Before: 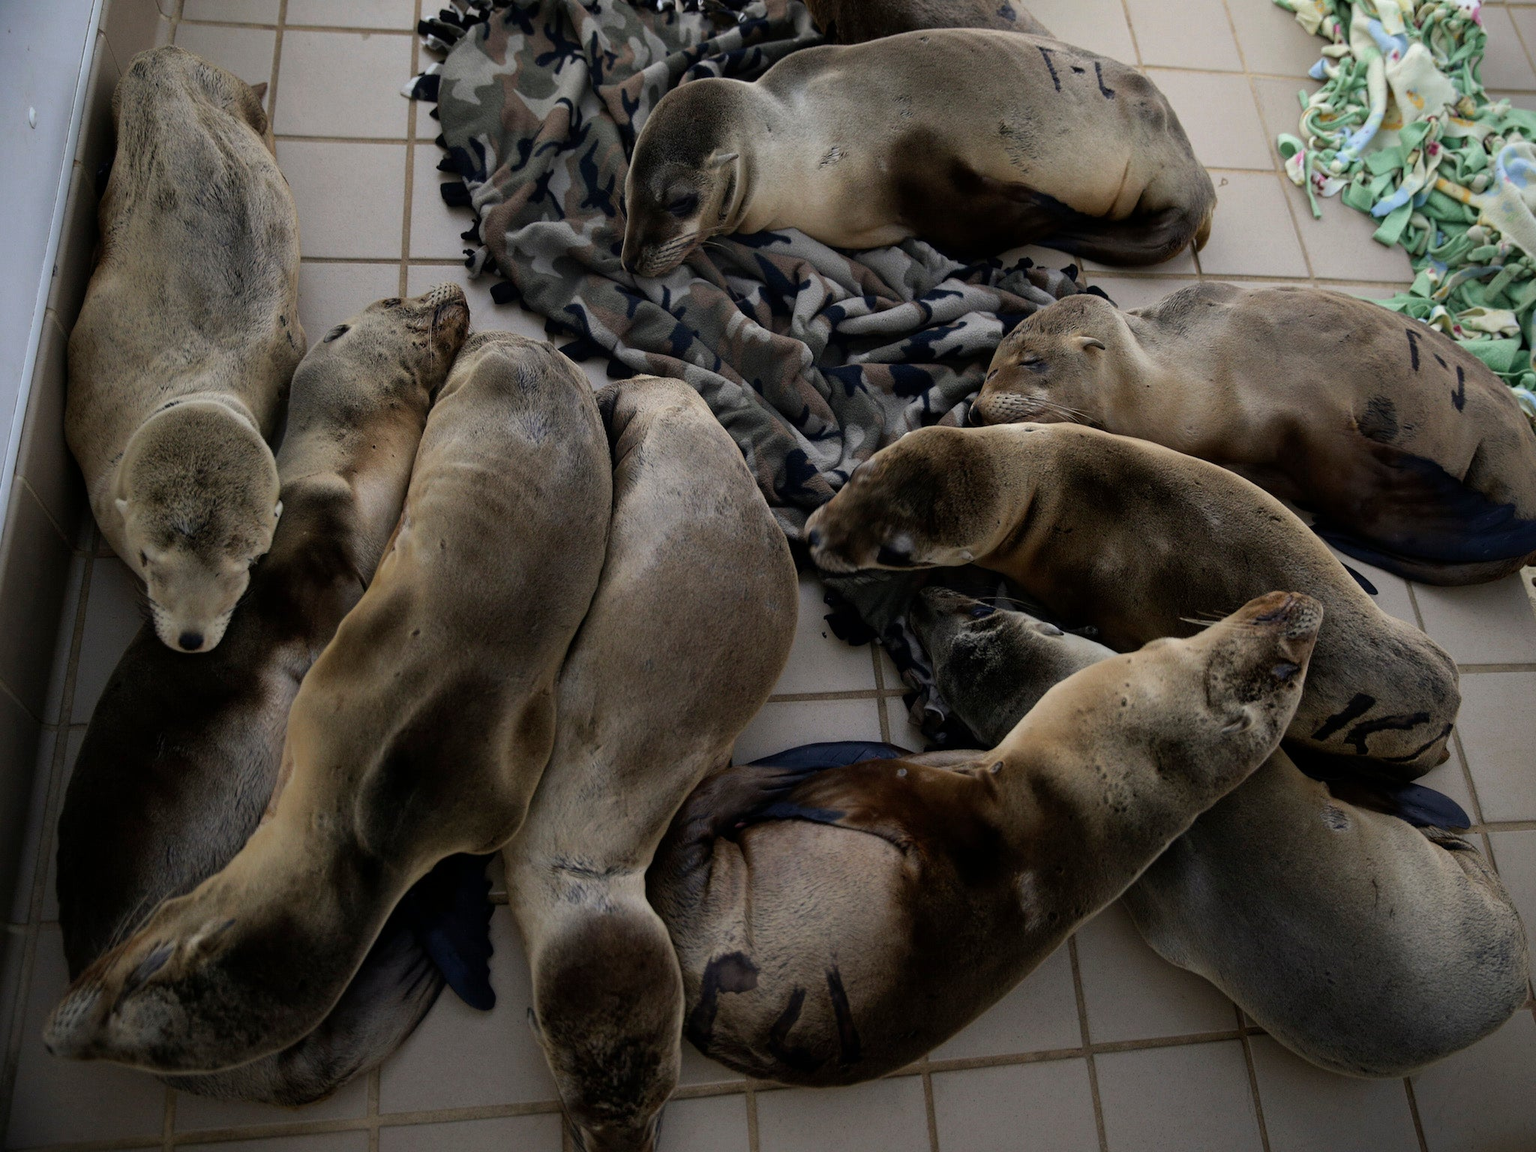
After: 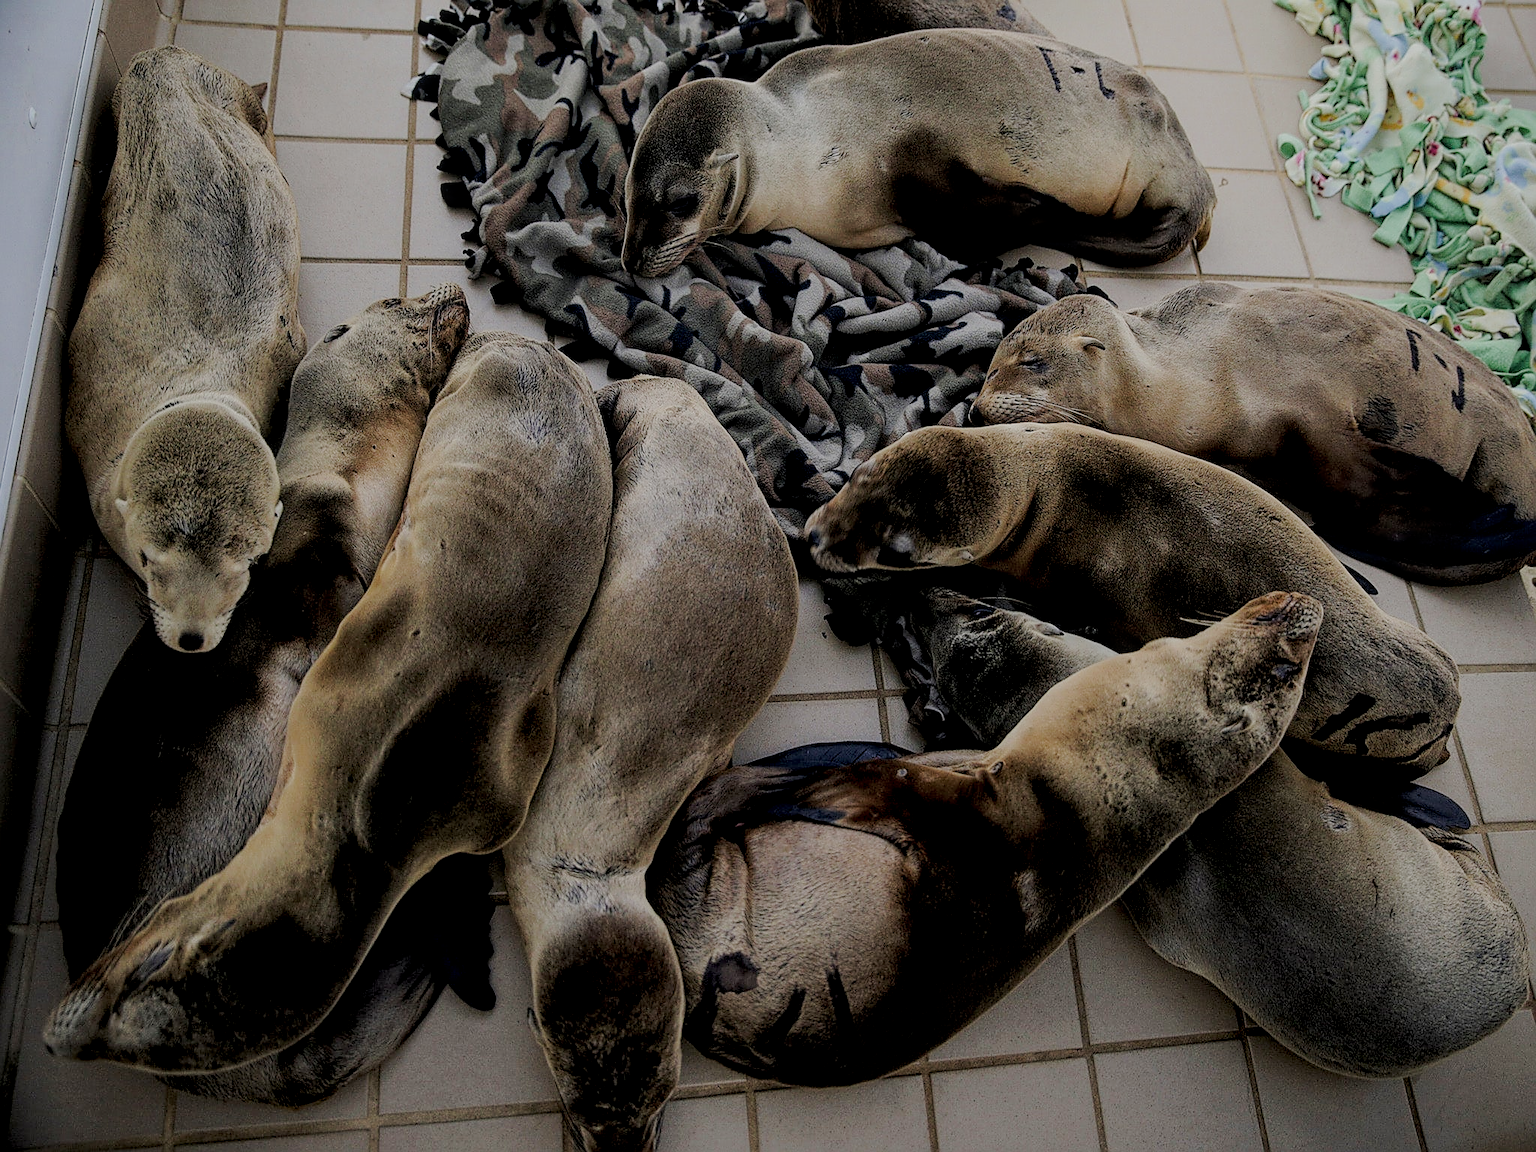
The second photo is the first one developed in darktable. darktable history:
exposure: exposure 0.296 EV, compensate highlight preservation false
sharpen: radius 1.421, amount 1.254, threshold 0.711
filmic rgb: black relative exposure -8.01 EV, white relative exposure 8.02 EV, hardness 2.46, latitude 10.05%, contrast 0.725, highlights saturation mix 9.76%, shadows ↔ highlights balance 1.7%
tone curve: curves: ch0 [(0, 0) (0.068, 0.031) (0.175, 0.132) (0.337, 0.304) (0.498, 0.511) (0.748, 0.762) (0.993, 0.954)]; ch1 [(0, 0) (0.294, 0.184) (0.359, 0.34) (0.362, 0.35) (0.43, 0.41) (0.476, 0.457) (0.499, 0.5) (0.529, 0.523) (0.677, 0.762) (1, 1)]; ch2 [(0, 0) (0.431, 0.419) (0.495, 0.502) (0.524, 0.534) (0.557, 0.56) (0.634, 0.654) (0.728, 0.722) (1, 1)], preserve colors none
local contrast: highlights 95%, shadows 85%, detail 160%, midtone range 0.2
